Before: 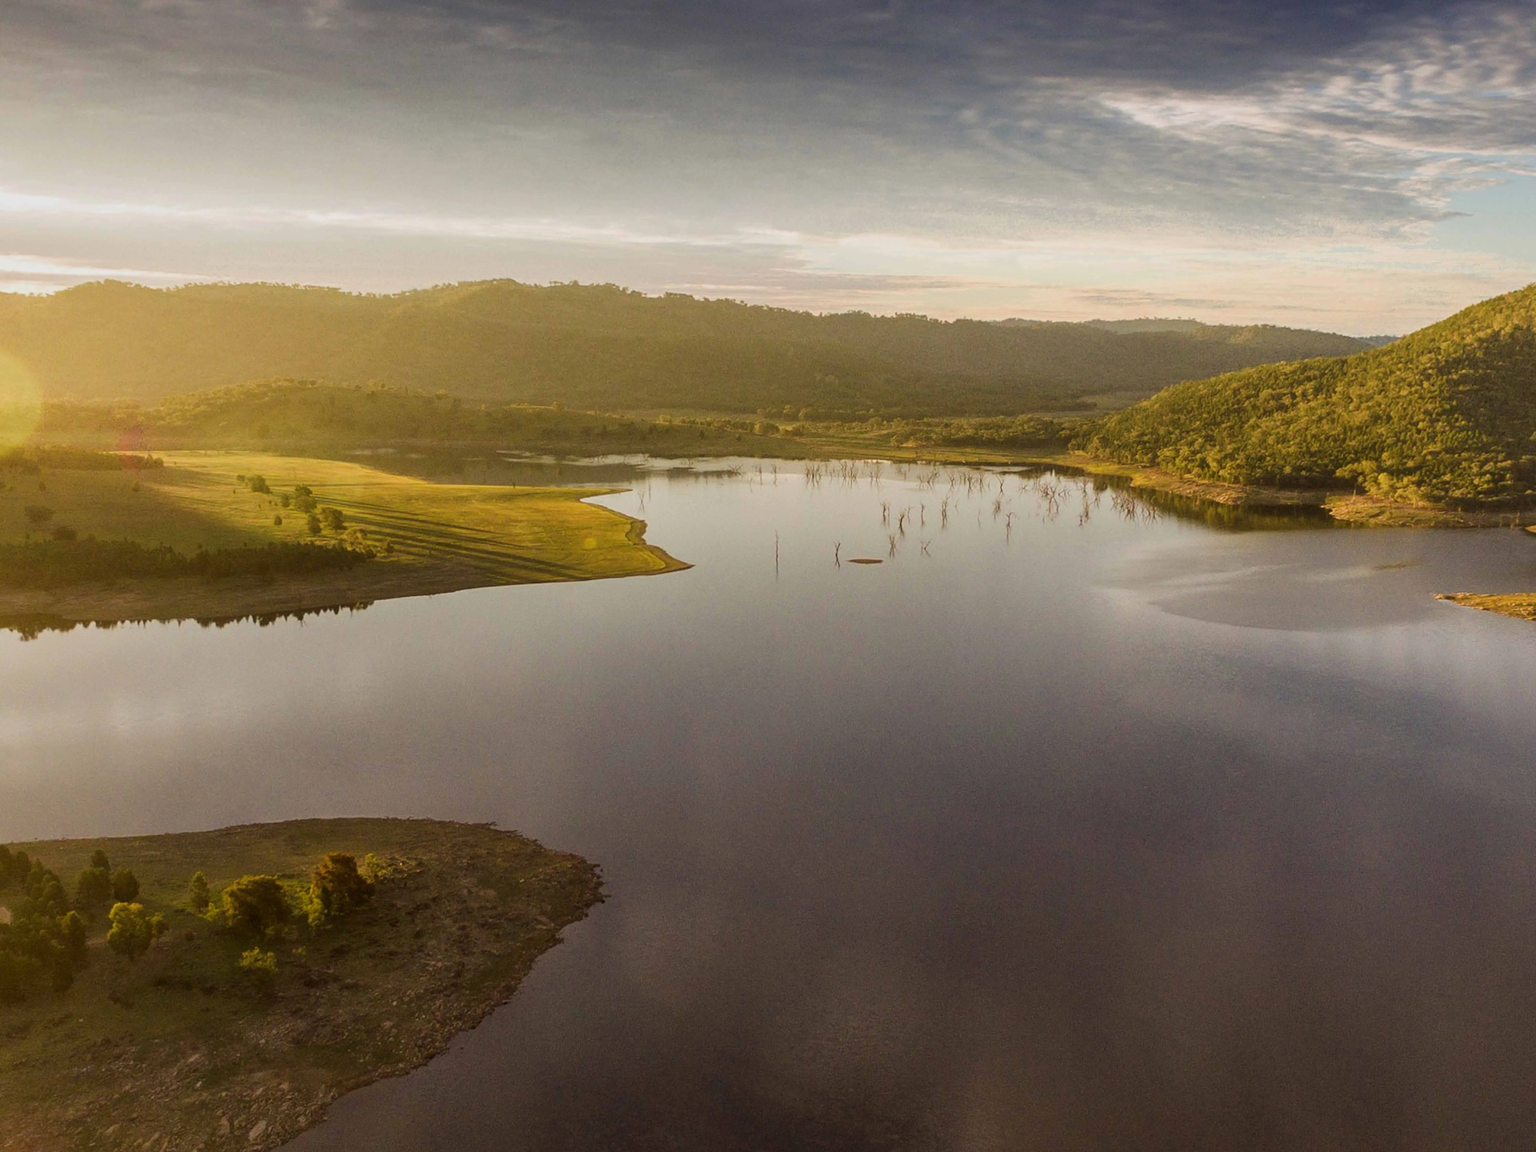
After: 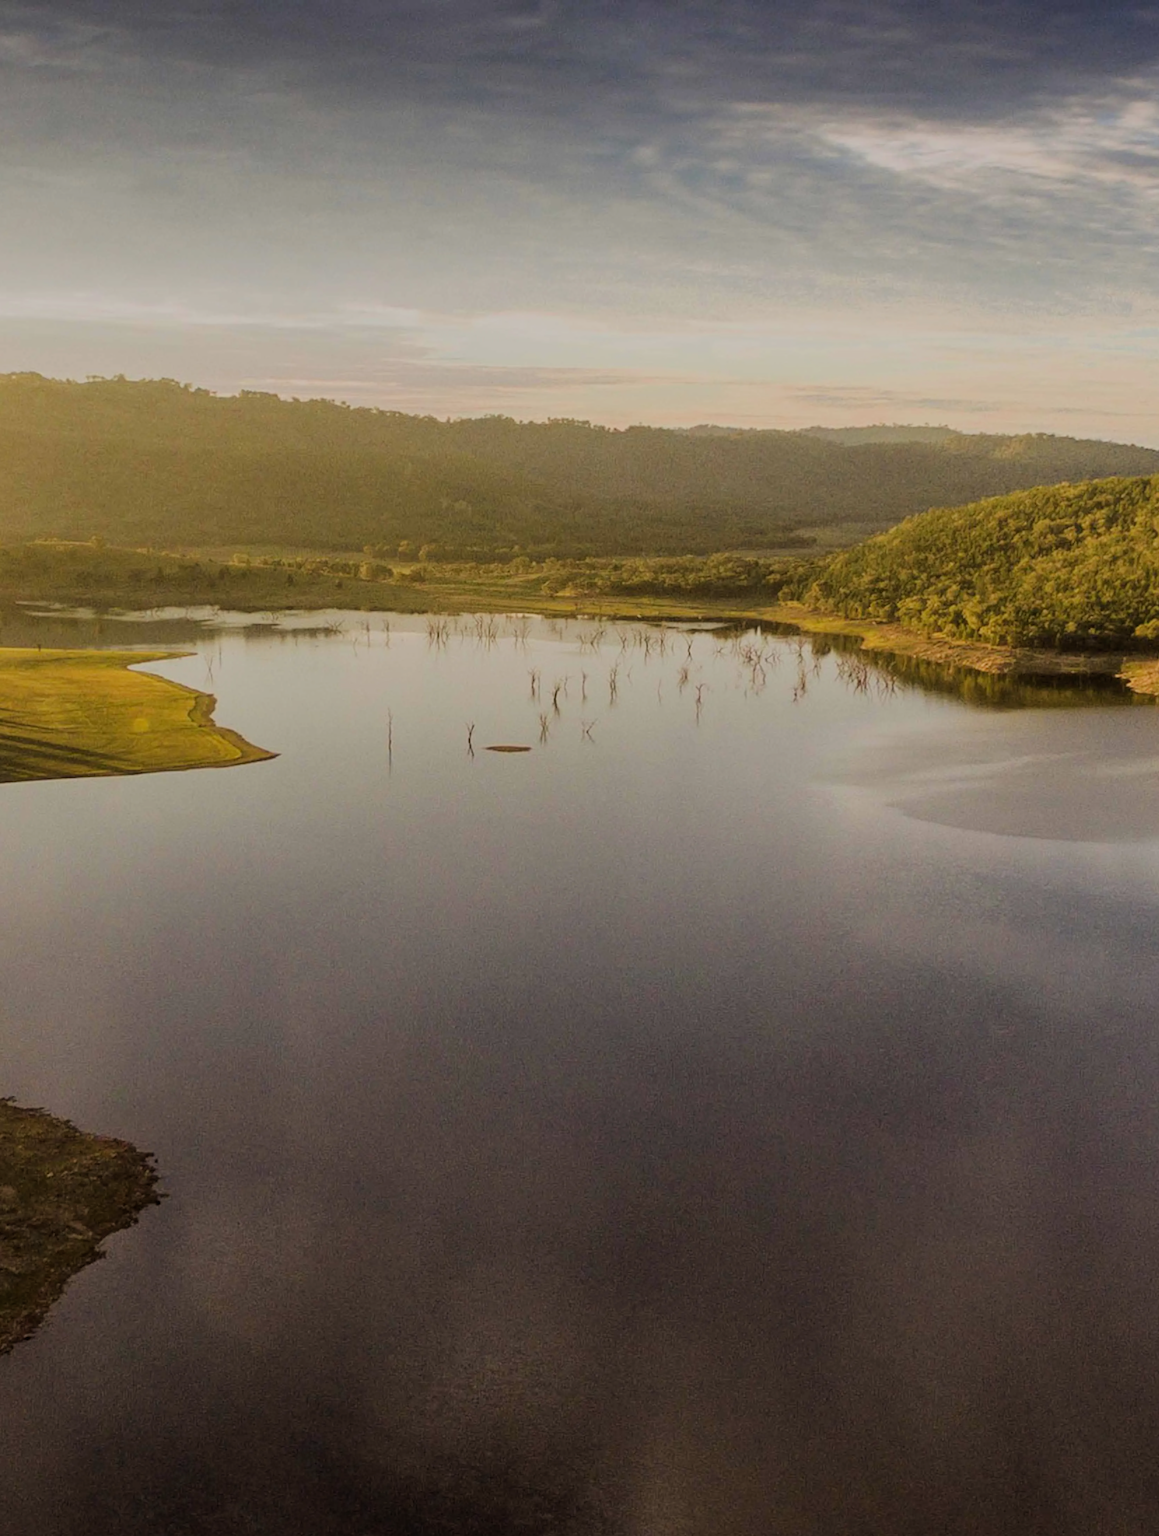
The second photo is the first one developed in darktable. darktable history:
filmic rgb: black relative exposure -6.91 EV, white relative exposure 5.6 EV, hardness 2.86, color science v6 (2022)
crop: left 31.567%, top 0.002%, right 11.816%
